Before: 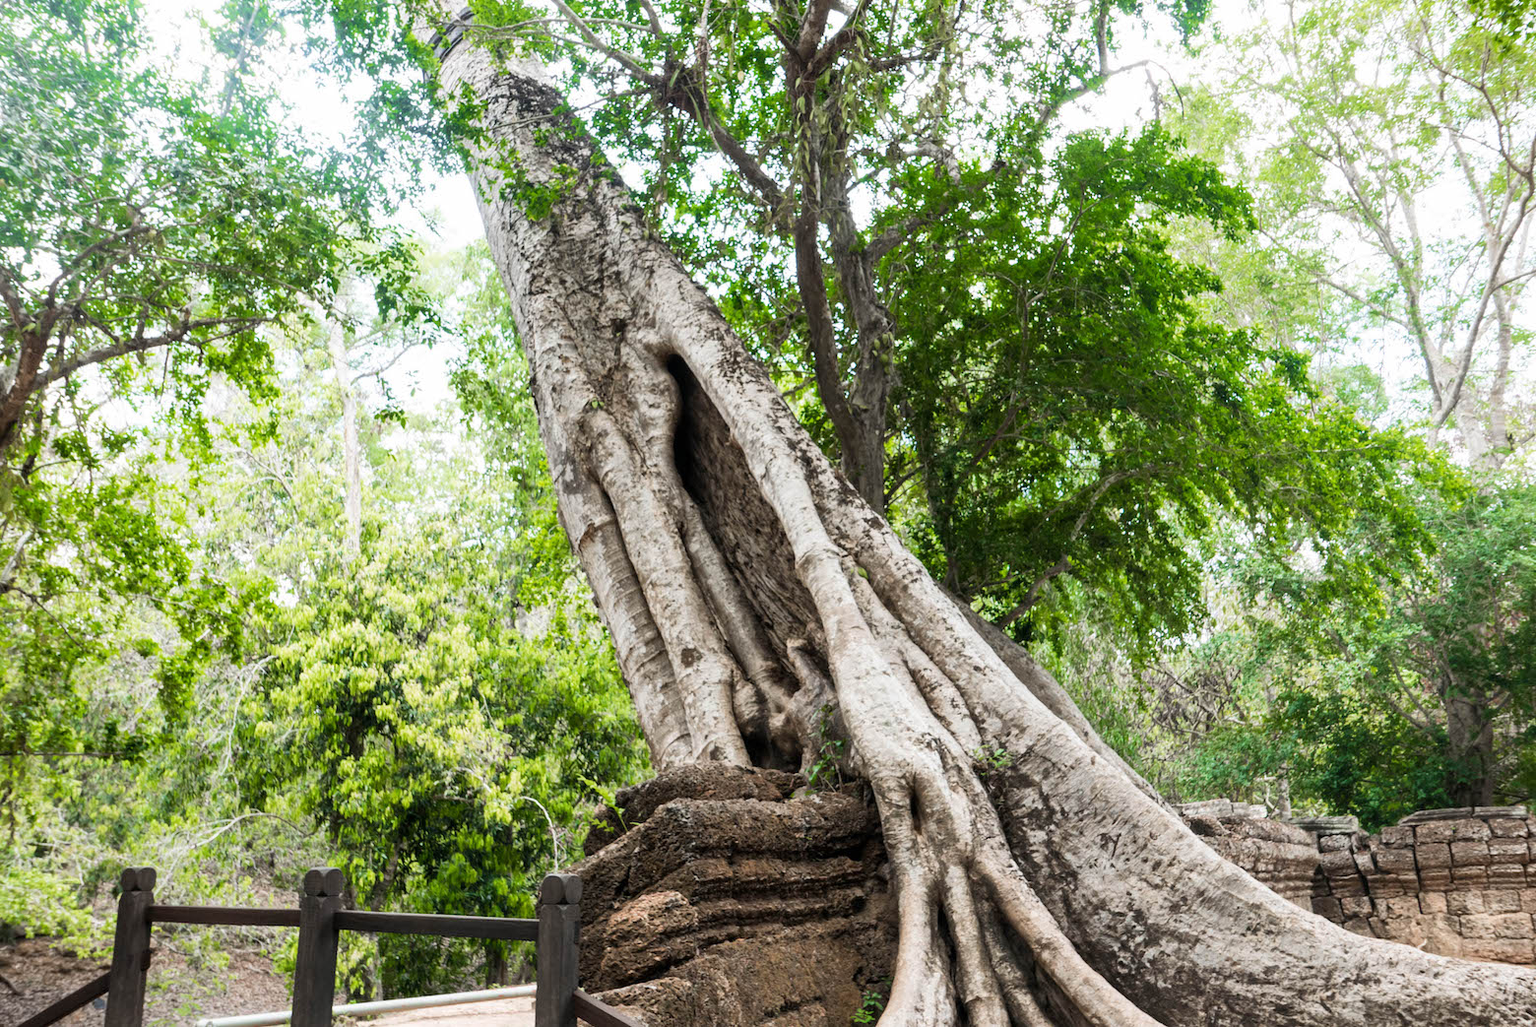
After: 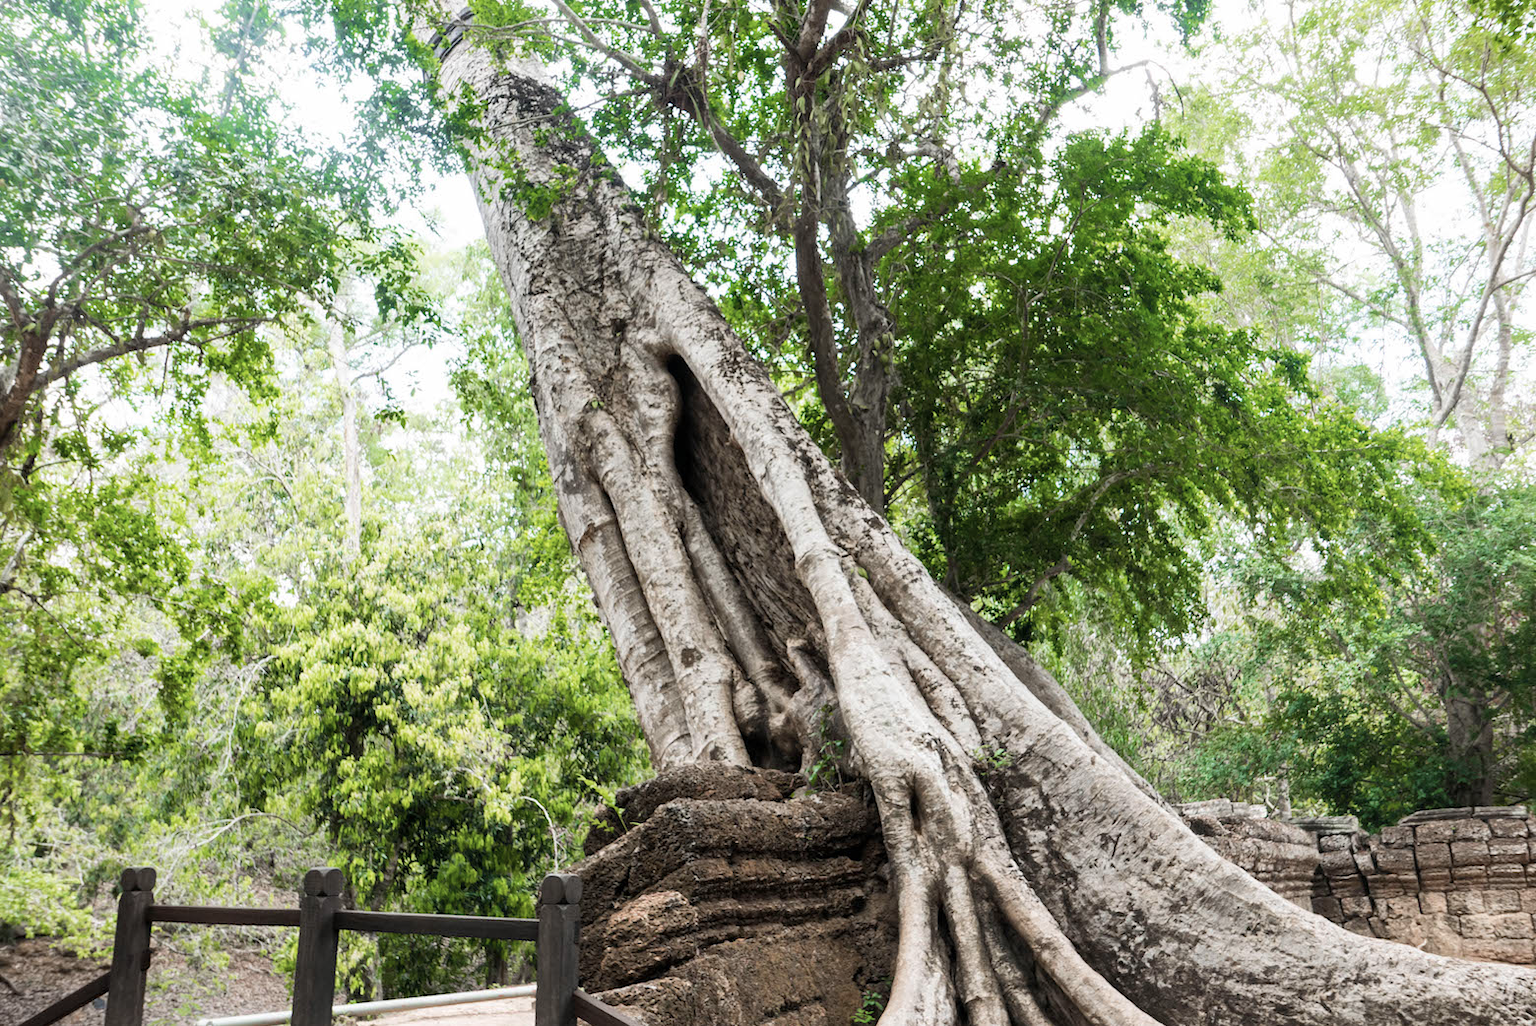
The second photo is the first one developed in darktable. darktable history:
contrast brightness saturation: saturation -0.17
